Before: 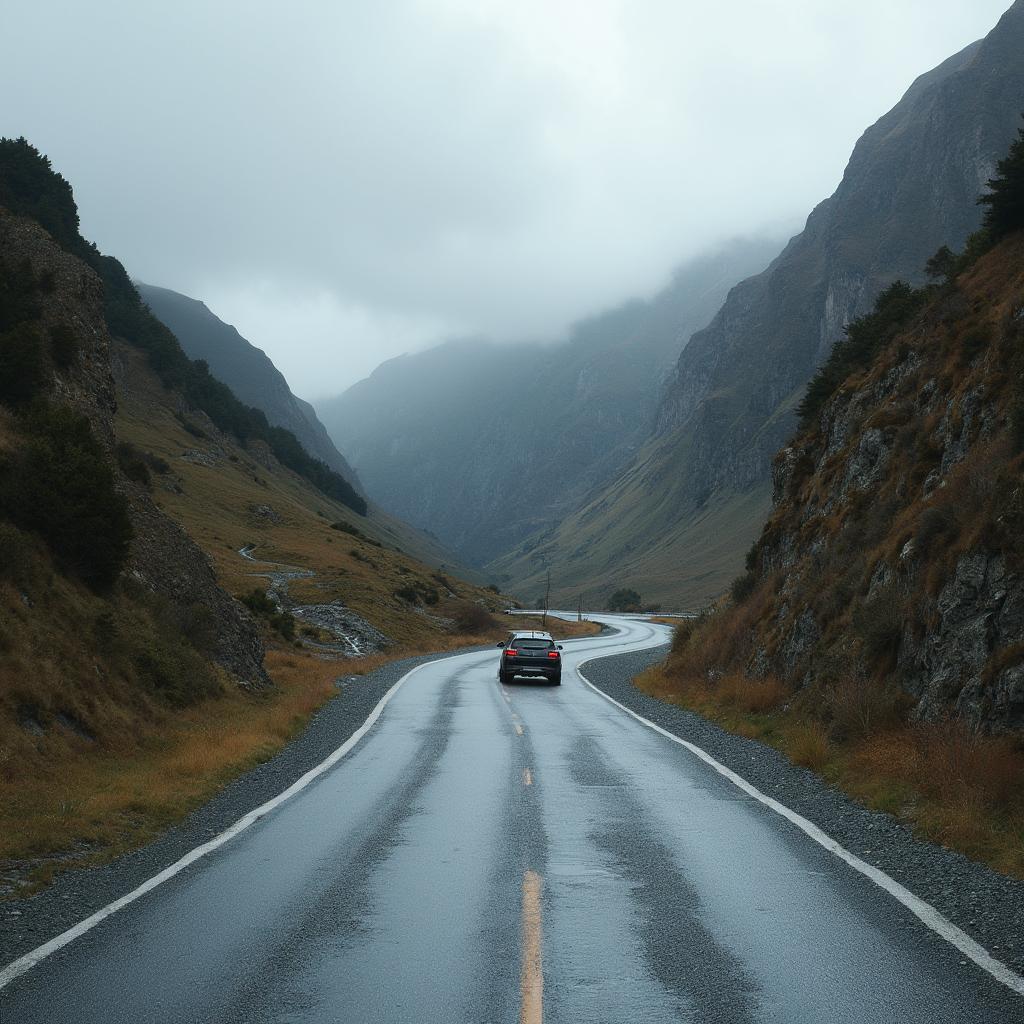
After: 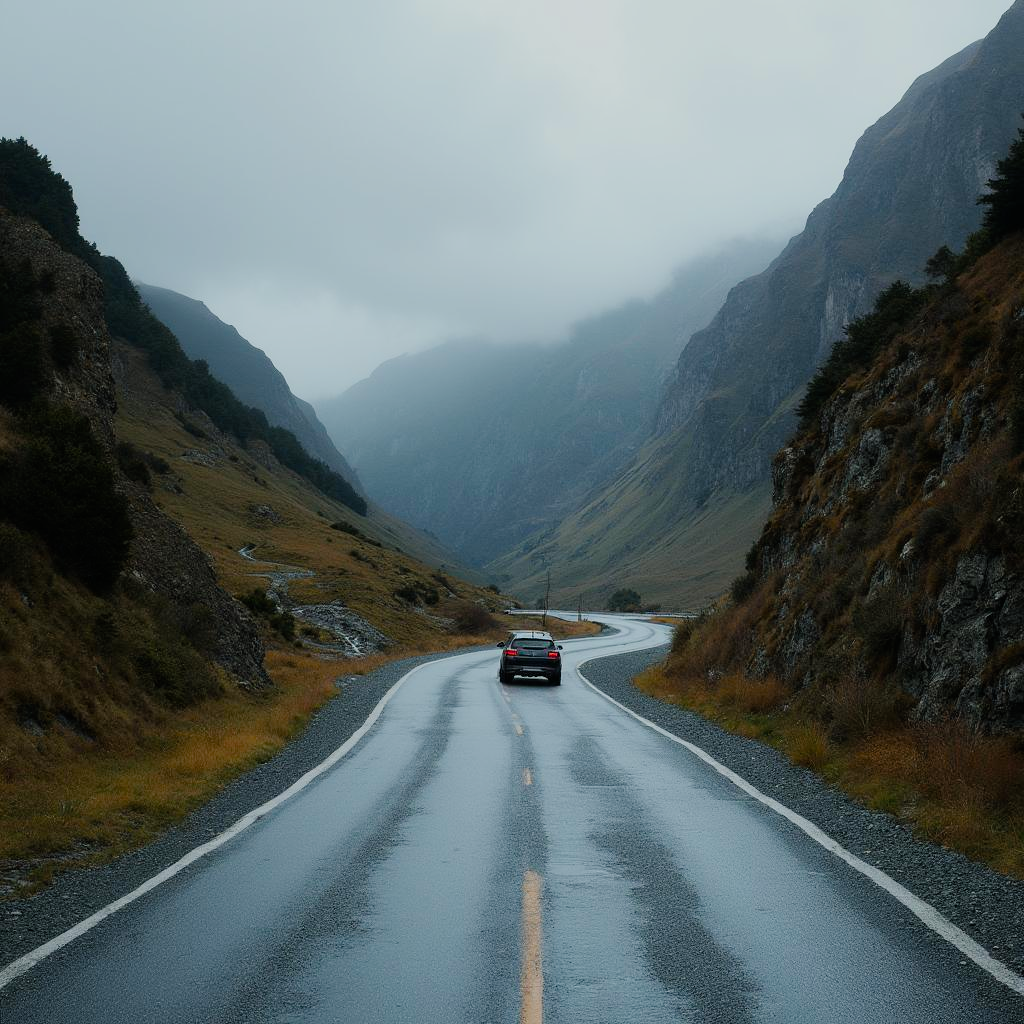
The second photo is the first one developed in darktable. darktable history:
color balance rgb: perceptual saturation grading › global saturation 20%, perceptual saturation grading › highlights -25%, perceptual saturation grading › shadows 25%
filmic rgb: black relative exposure -7.82 EV, white relative exposure 4.29 EV, hardness 3.86, color science v6 (2022)
